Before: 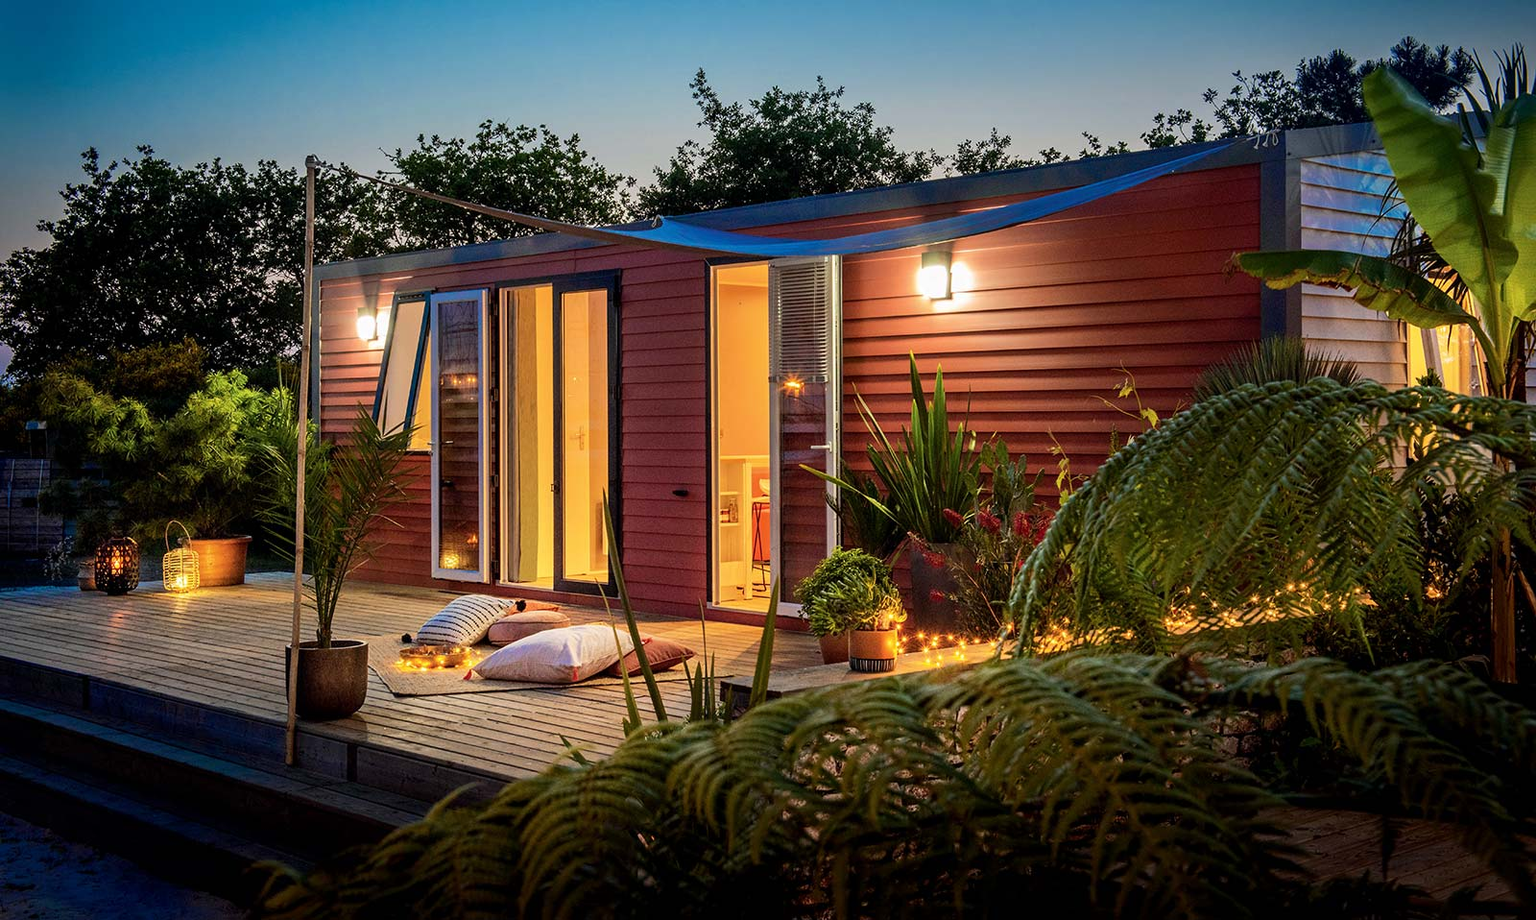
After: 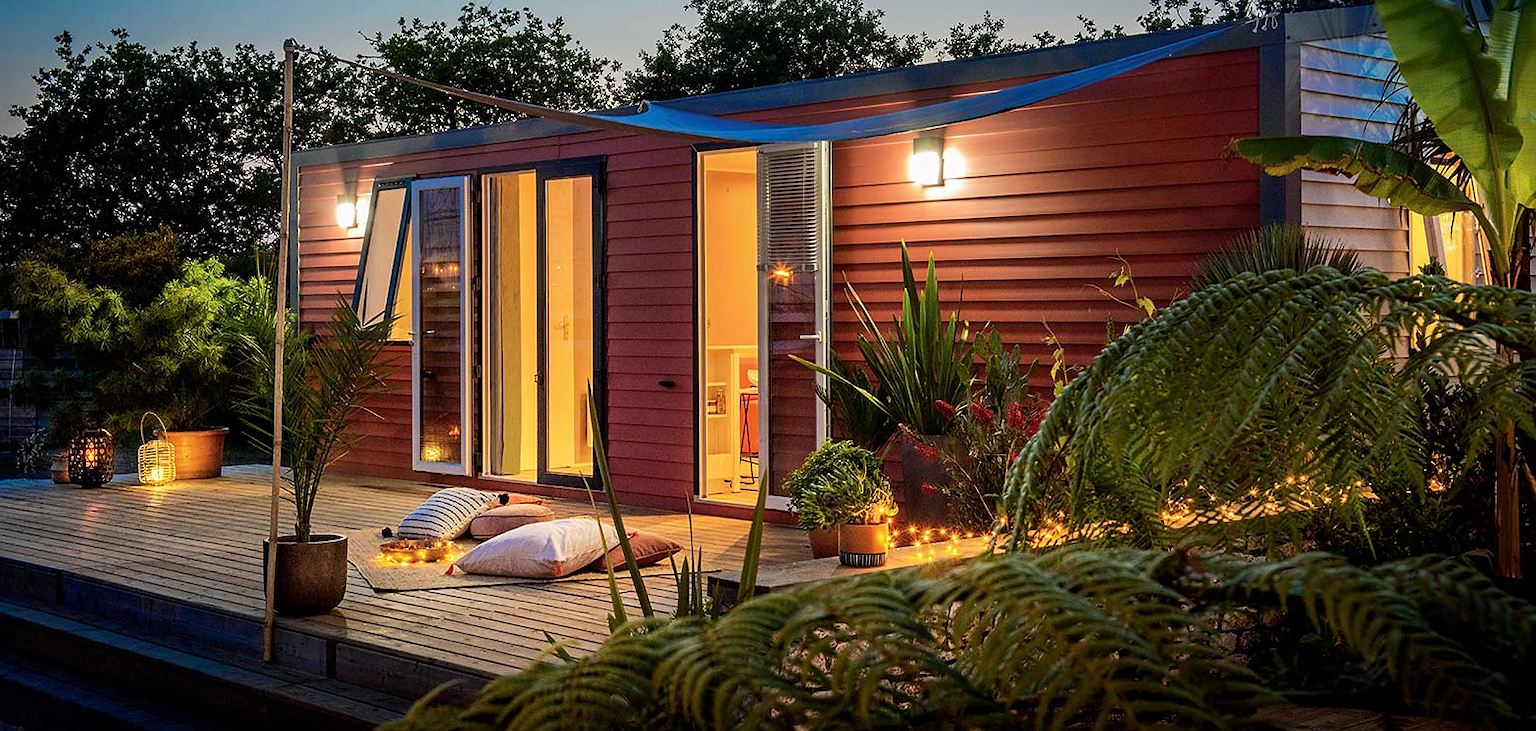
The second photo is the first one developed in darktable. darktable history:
crop and rotate: left 1.814%, top 12.818%, right 0.25%, bottom 9.225%
sharpen: radius 1, threshold 1
